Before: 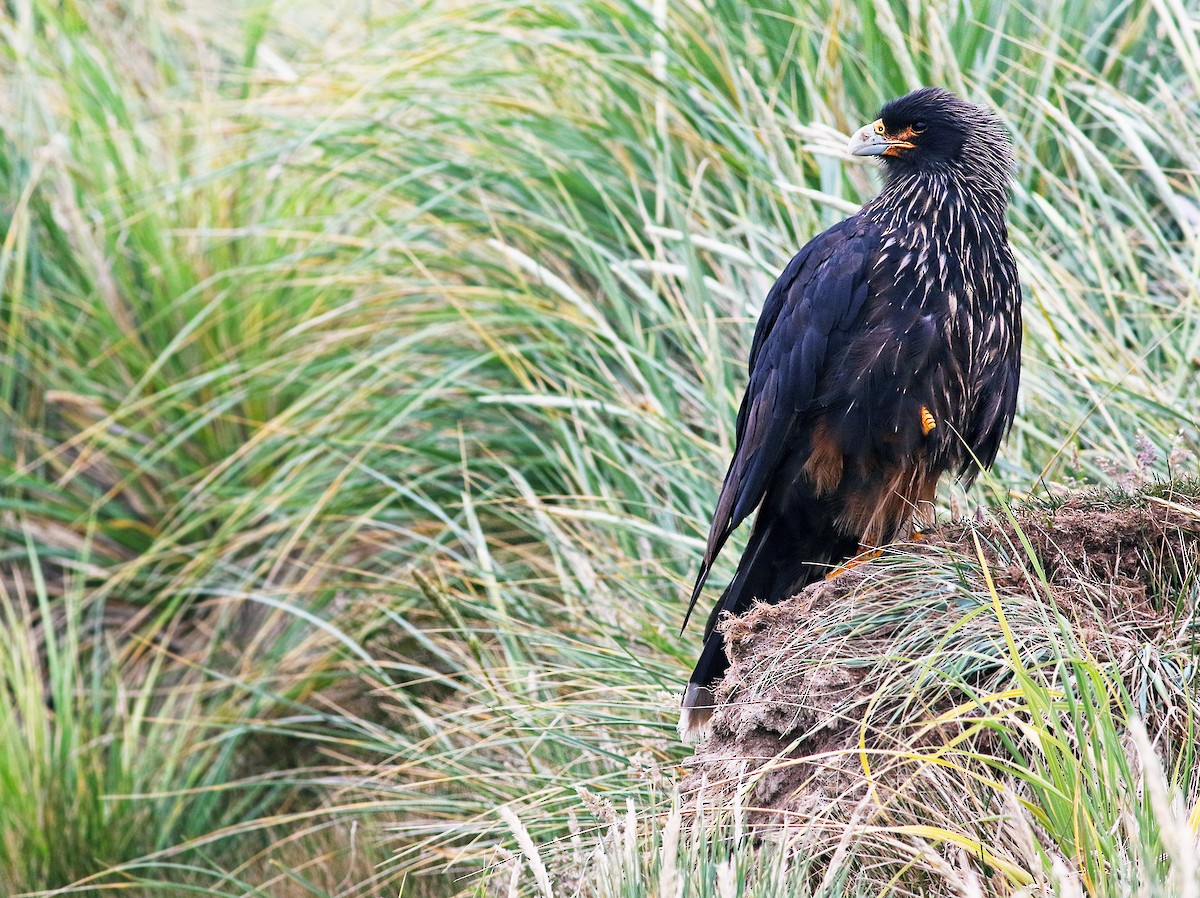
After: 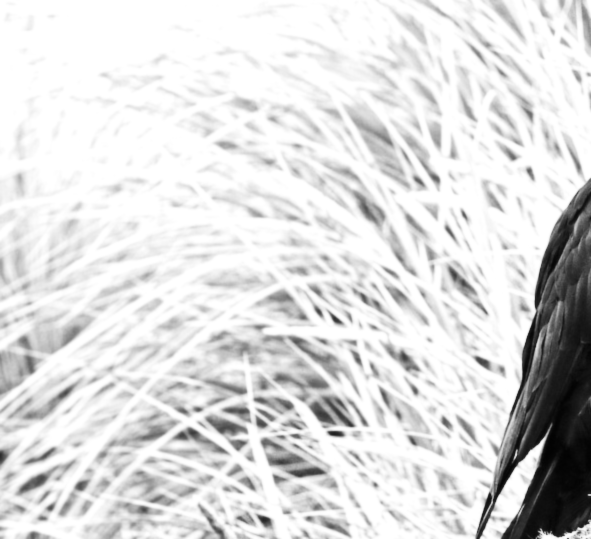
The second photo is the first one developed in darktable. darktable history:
exposure: black level correction 0, exposure 0.9 EV, compensate highlight preservation false
lowpass: radius 0.76, contrast 1.56, saturation 0, unbound 0
crop: left 17.835%, top 7.675%, right 32.881%, bottom 32.213%
